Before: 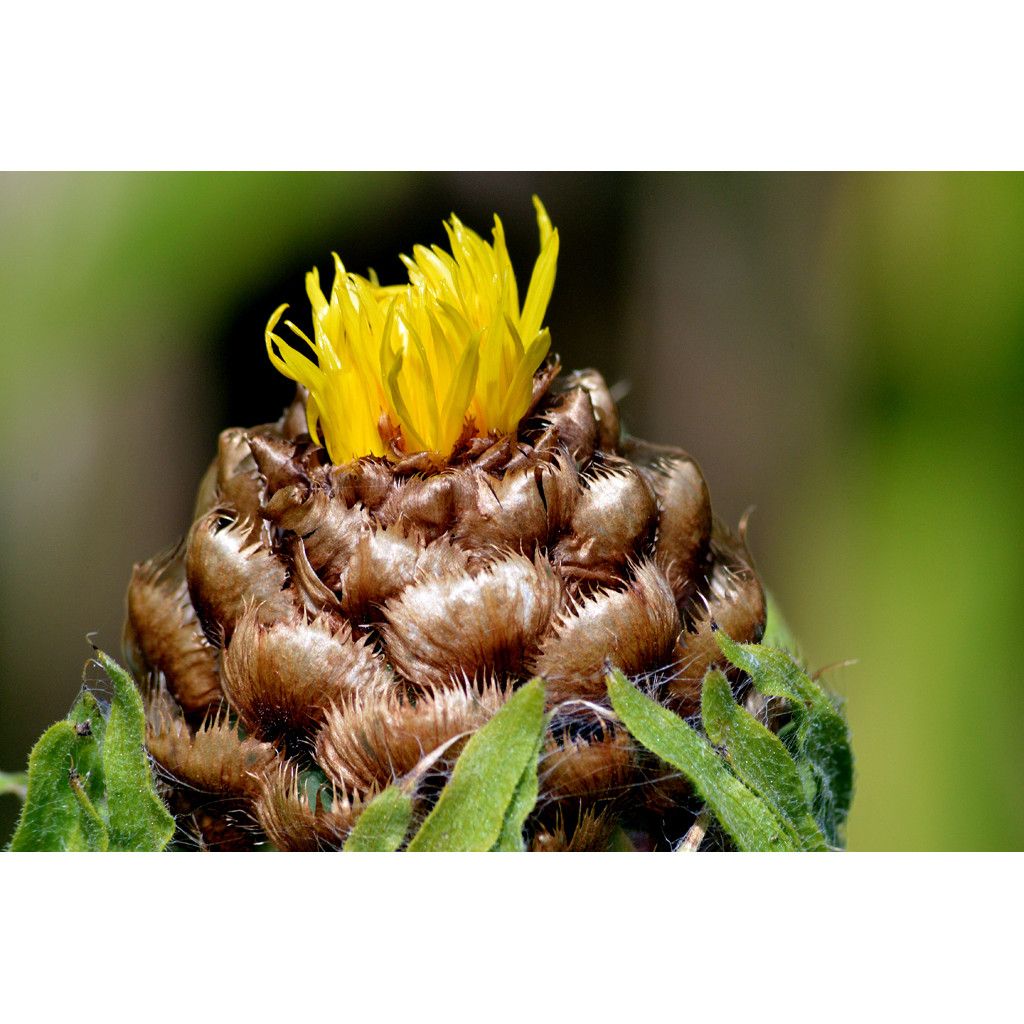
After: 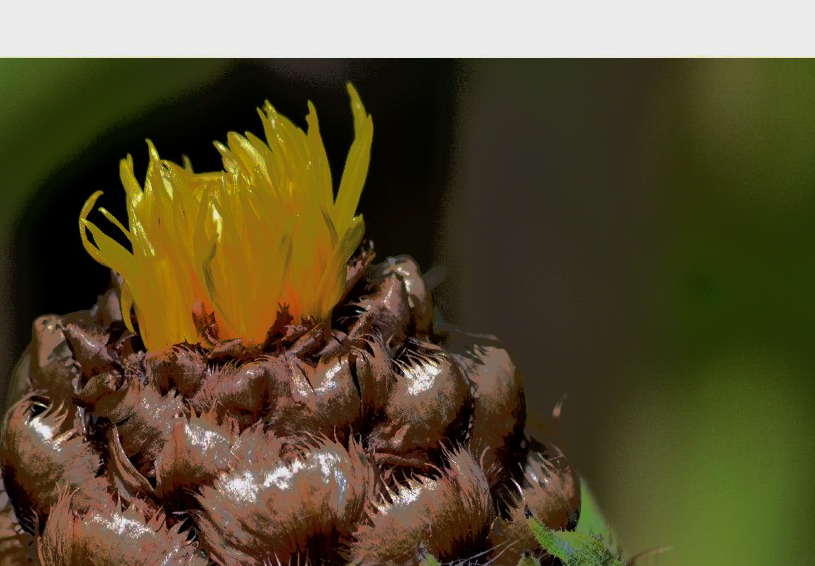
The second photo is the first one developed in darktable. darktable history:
crop: left 18.247%, top 11.119%, right 2.159%, bottom 33.588%
tone equalizer: -7 EV -0.618 EV, -6 EV 0.962 EV, -5 EV -0.441 EV, -4 EV 0.412 EV, -3 EV 0.442 EV, -2 EV 0.154 EV, -1 EV -0.153 EV, +0 EV -0.372 EV, edges refinement/feathering 500, mask exposure compensation -1.57 EV, preserve details no
base curve: curves: ch0 [(0, 0) (0.564, 0.291) (0.802, 0.731) (1, 1)], preserve colors none
exposure: exposure -0.216 EV, compensate highlight preservation false
